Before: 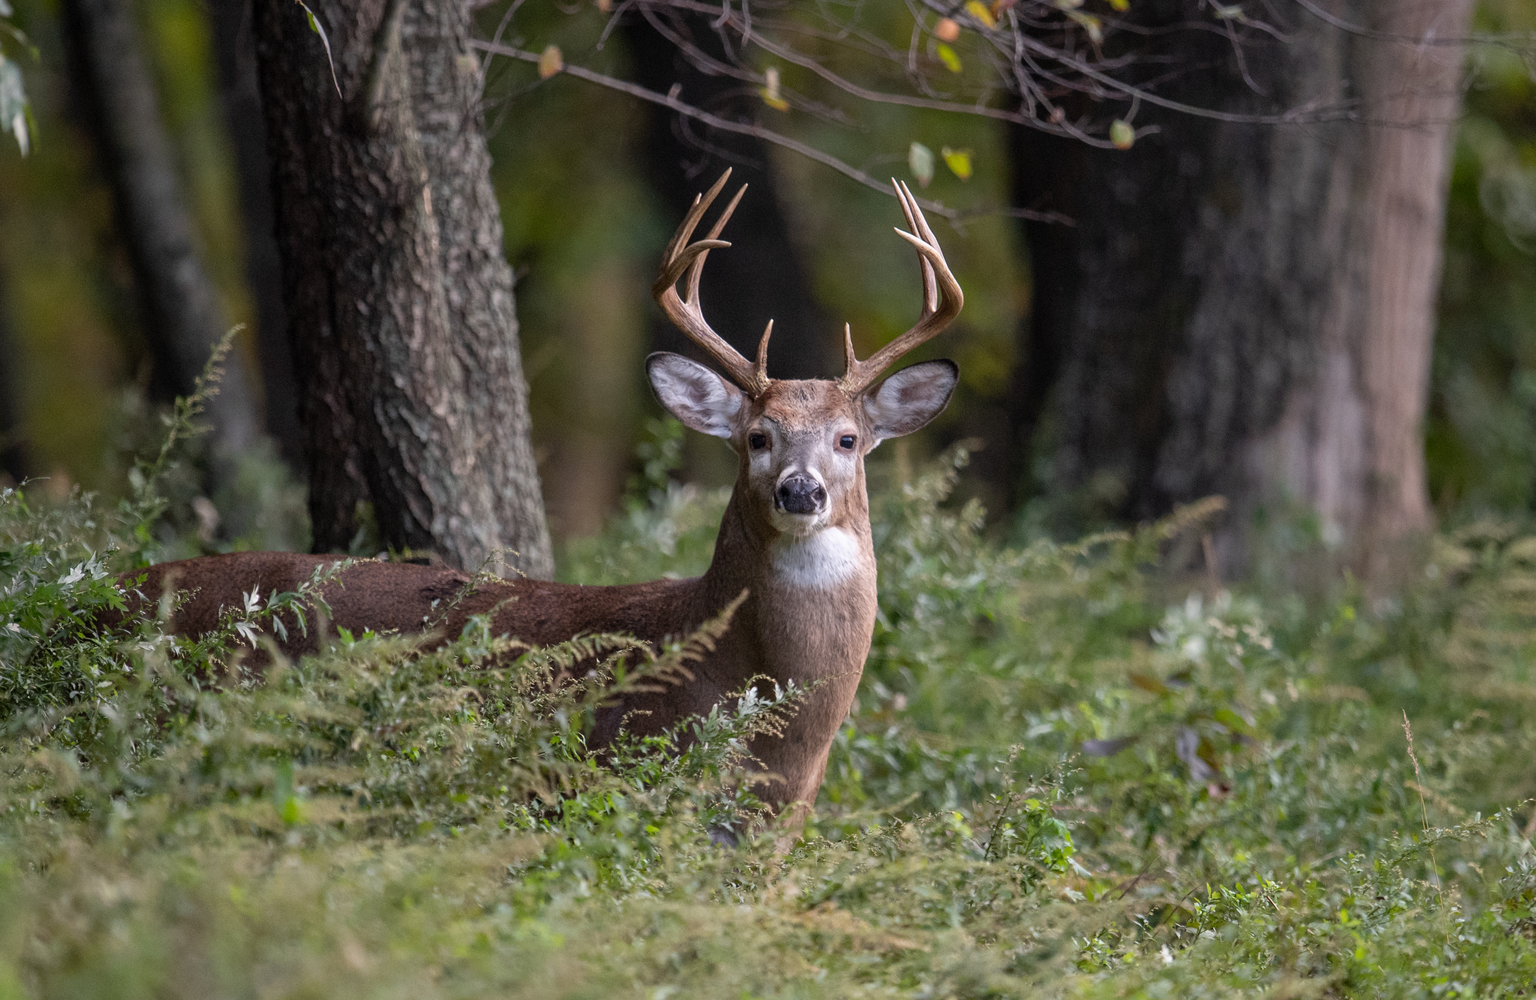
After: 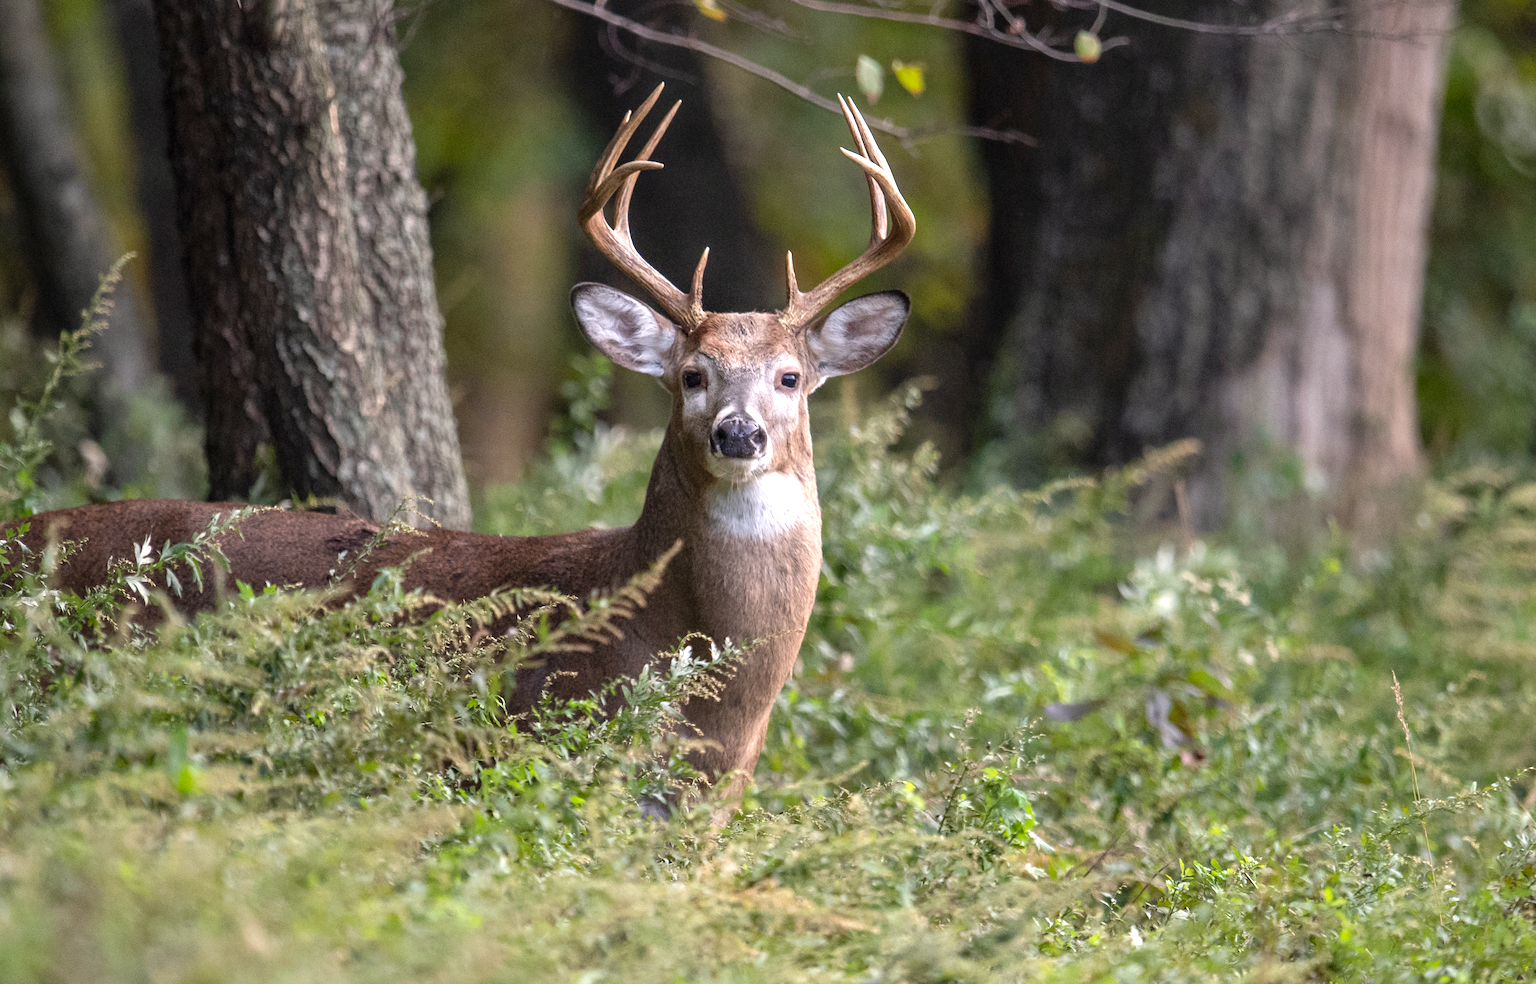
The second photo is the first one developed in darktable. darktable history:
exposure: black level correction 0, exposure 0.702 EV, compensate exposure bias true, compensate highlight preservation false
crop and rotate: left 7.823%, top 9.187%
tone equalizer: edges refinement/feathering 500, mask exposure compensation -1.57 EV, preserve details no
color correction: highlights b* 2.99
